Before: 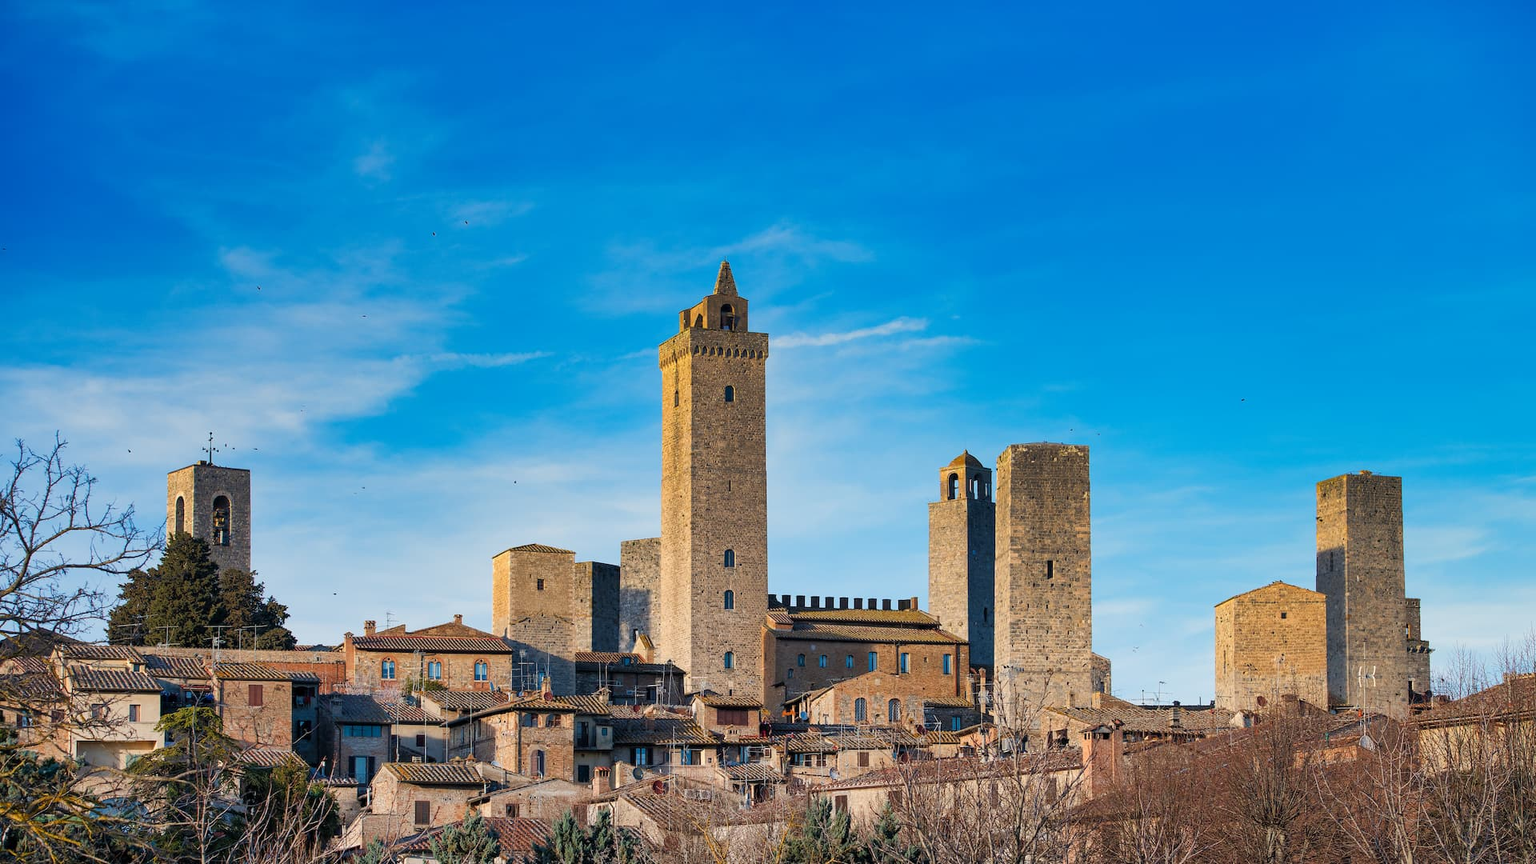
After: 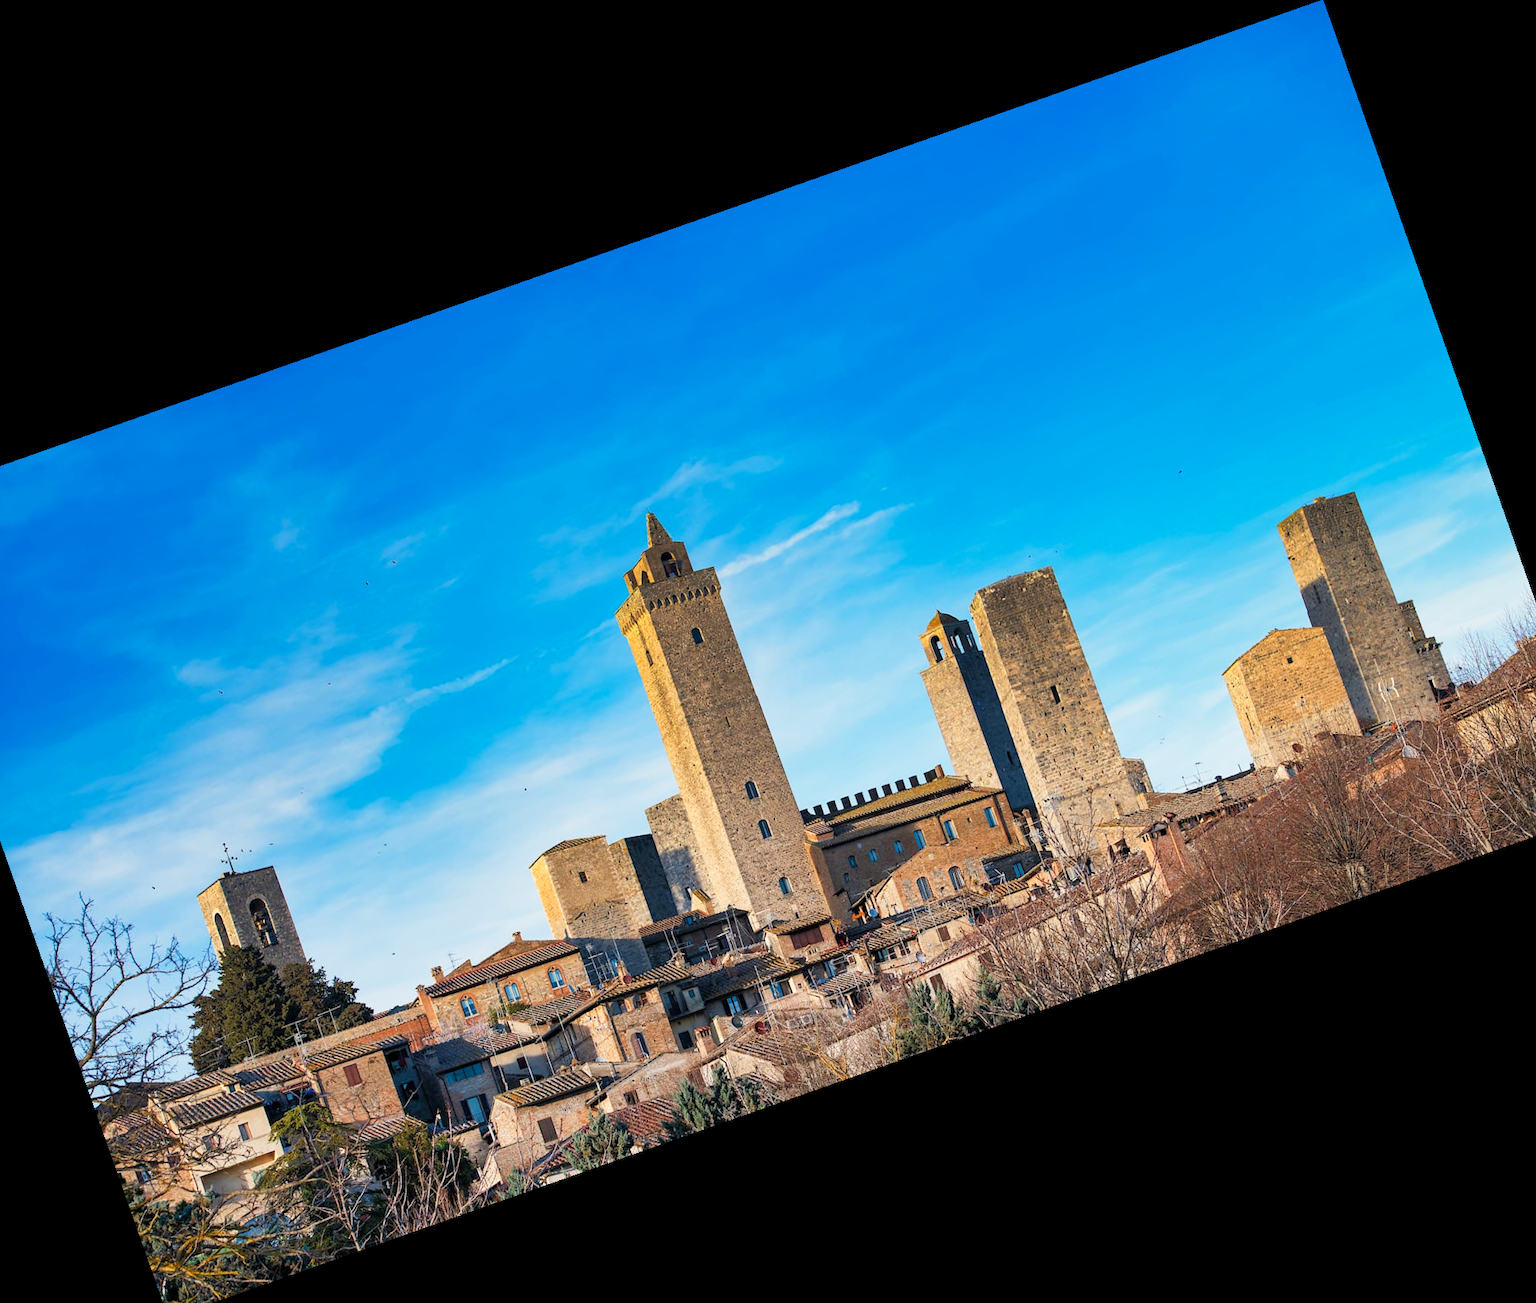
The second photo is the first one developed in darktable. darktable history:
crop and rotate: angle 19.43°, left 6.812%, right 4.125%, bottom 1.087%
exposure: black level correction 0, exposure -0.766 EV, compensate highlight preservation false
base curve: curves: ch0 [(0, 0) (0.495, 0.917) (1, 1)], preserve colors none
